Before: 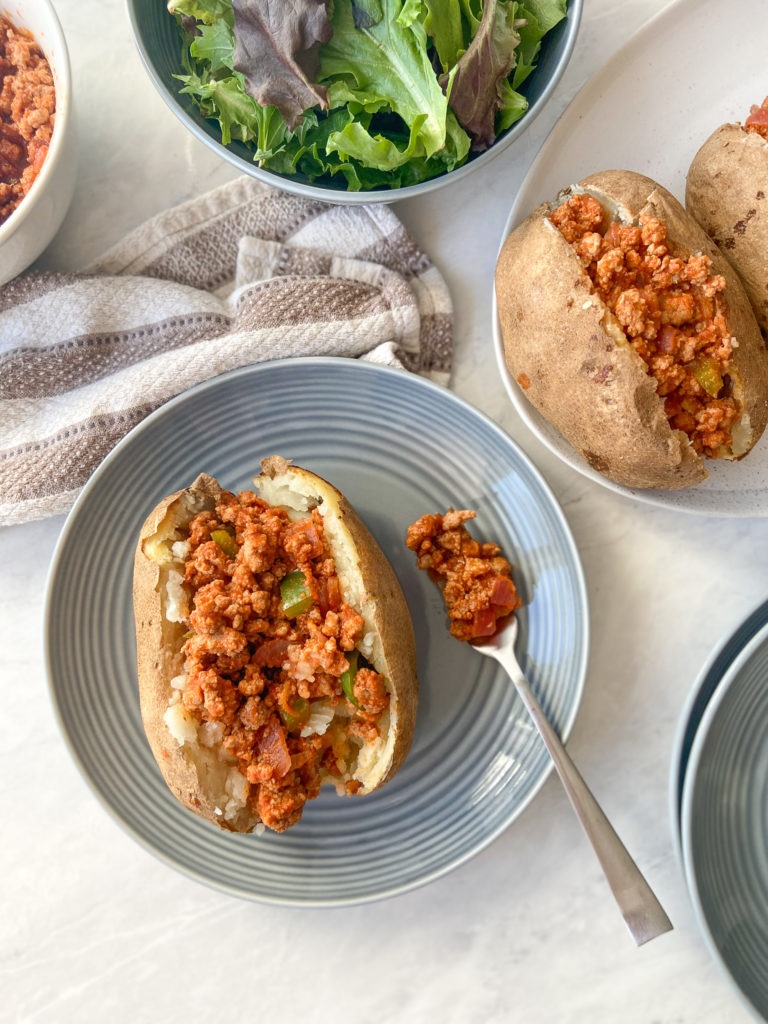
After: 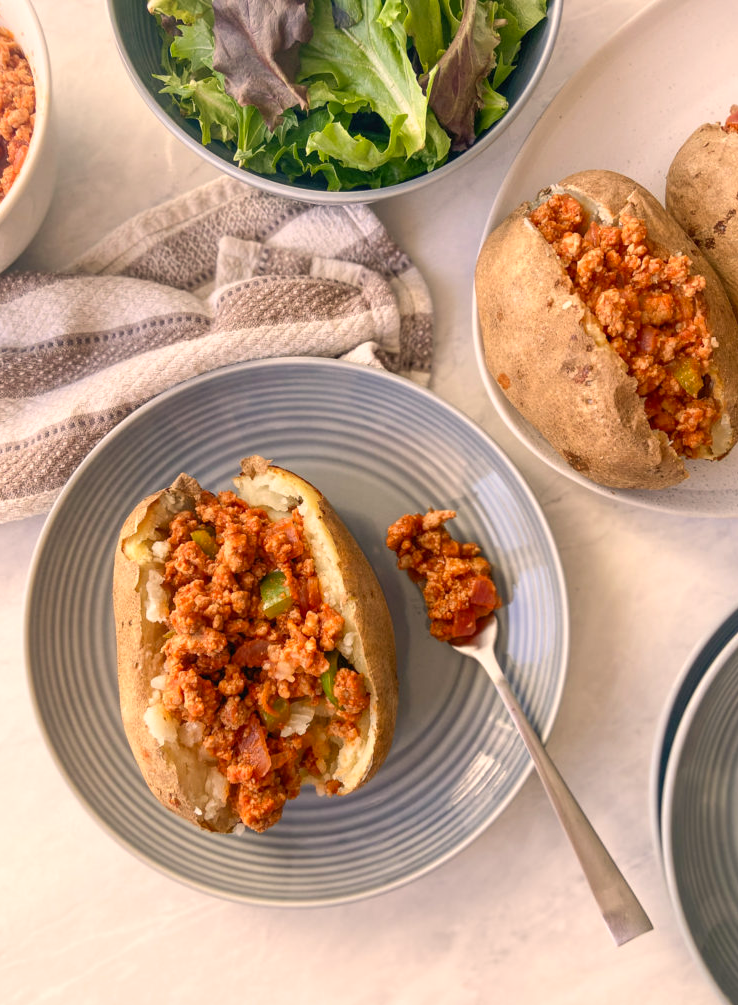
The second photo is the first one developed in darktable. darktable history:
color correction: highlights a* 11.75, highlights b* 12.08
crop and rotate: left 2.615%, right 1.257%, bottom 1.821%
tone equalizer: smoothing diameter 2.03%, edges refinement/feathering 19.5, mask exposure compensation -1.57 EV, filter diffusion 5
